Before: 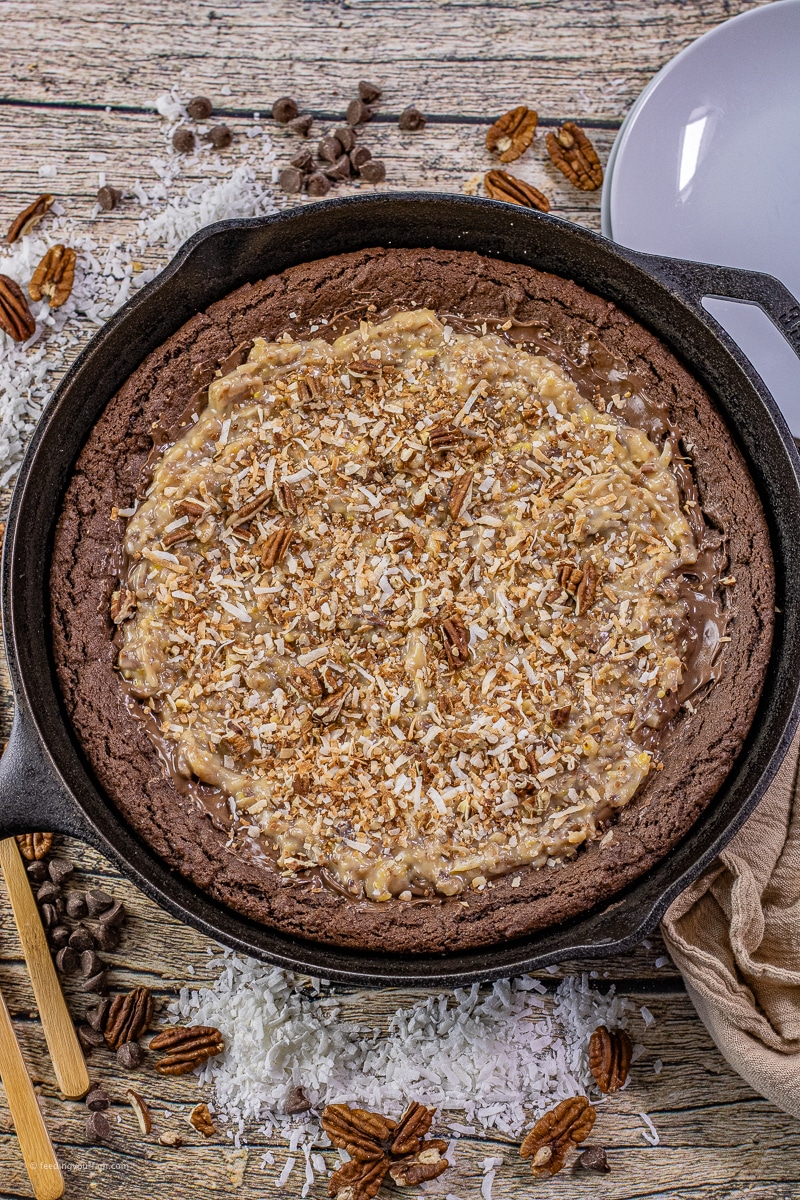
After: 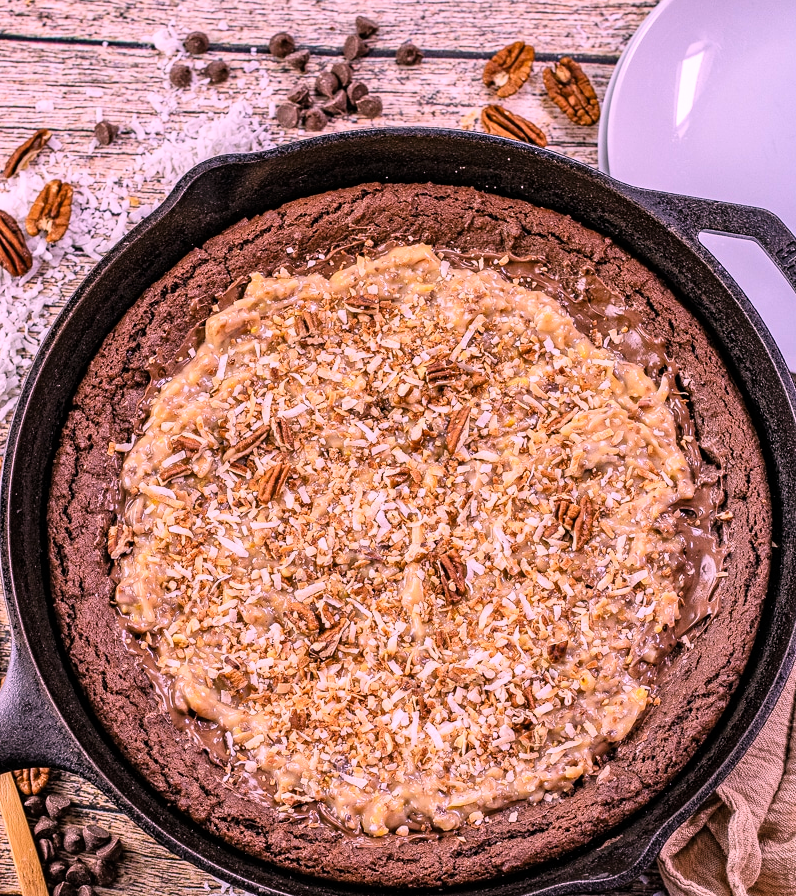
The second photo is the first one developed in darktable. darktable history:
tone curve: curves: ch0 [(0, 0) (0.004, 0.001) (0.133, 0.112) (0.325, 0.362) (0.832, 0.893) (1, 1)], color space Lab, linked channels, preserve colors none
crop: left 0.387%, top 5.469%, bottom 19.809%
white balance: red 1.188, blue 1.11
